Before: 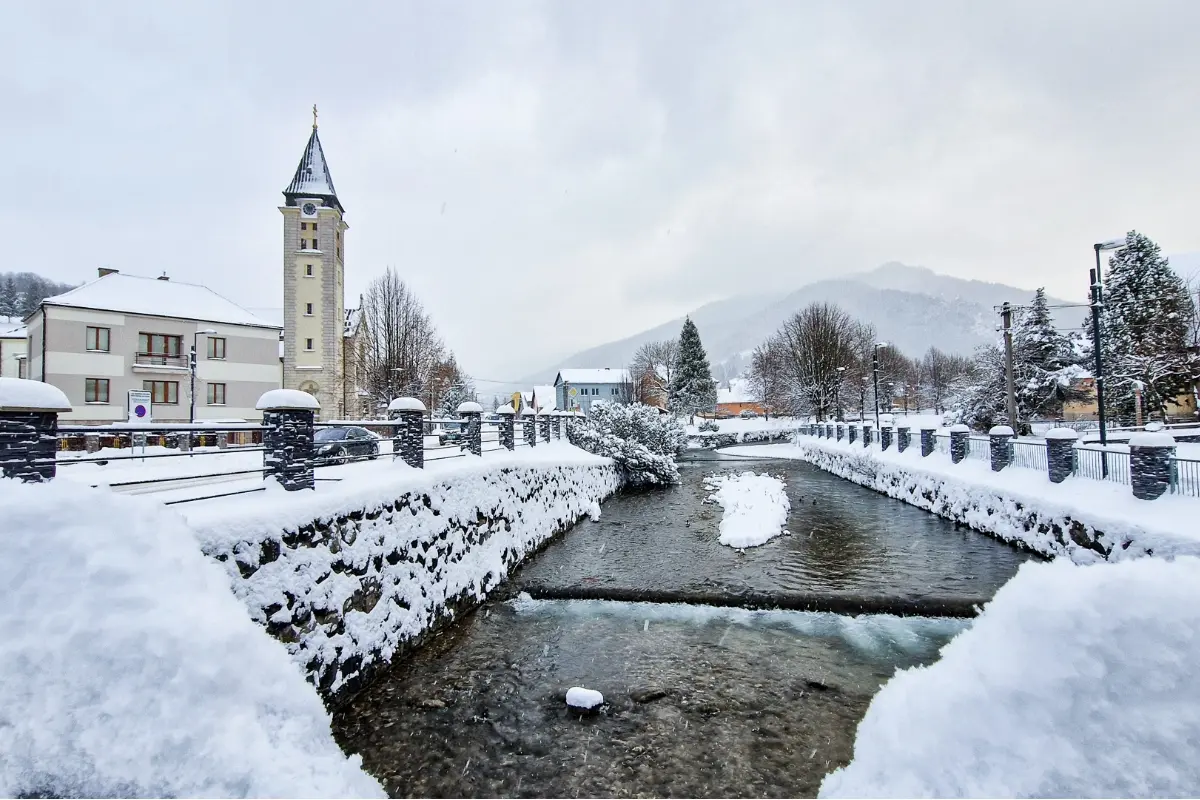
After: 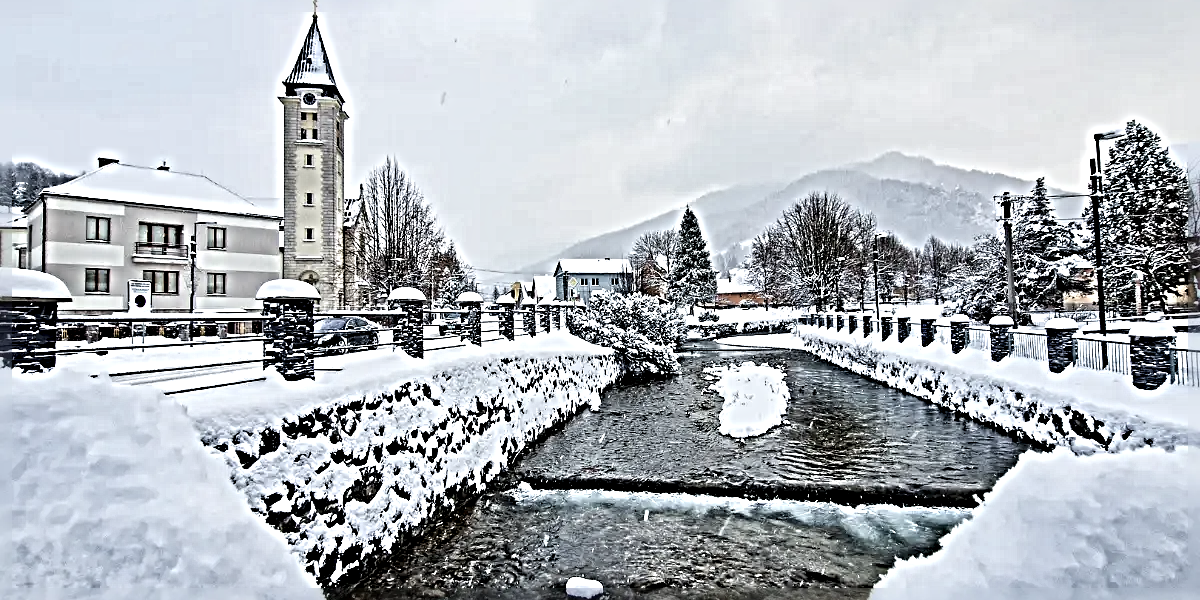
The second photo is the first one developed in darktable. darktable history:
sharpen: radius 6.3, amount 1.8, threshold 0
color balance: input saturation 80.07%
crop: top 13.819%, bottom 11.169%
